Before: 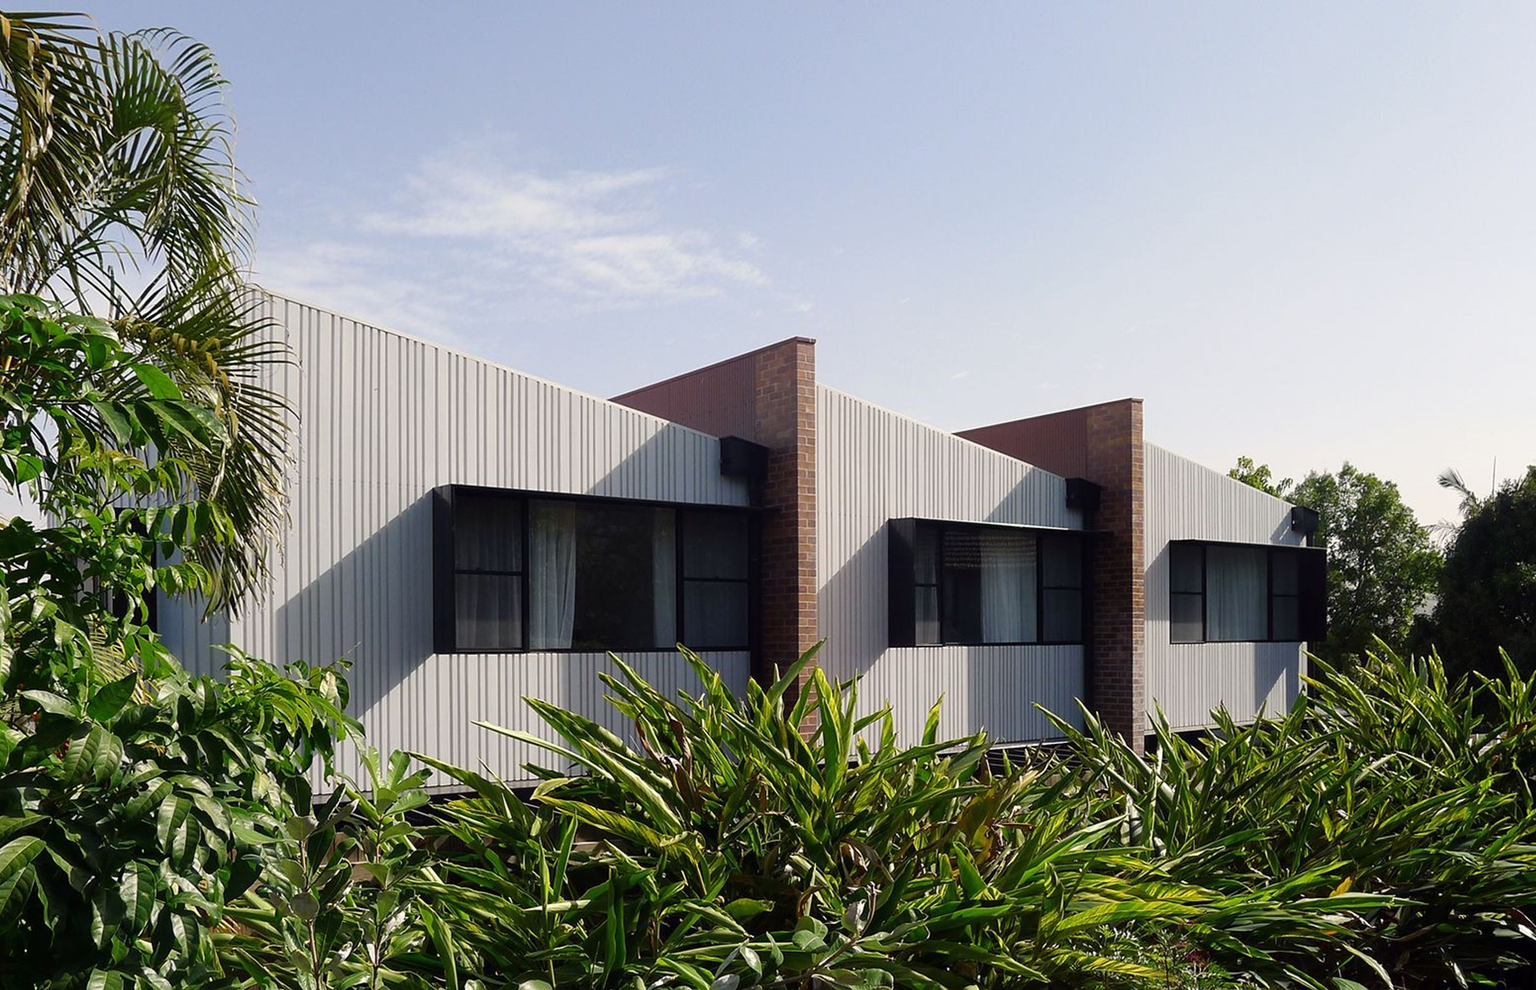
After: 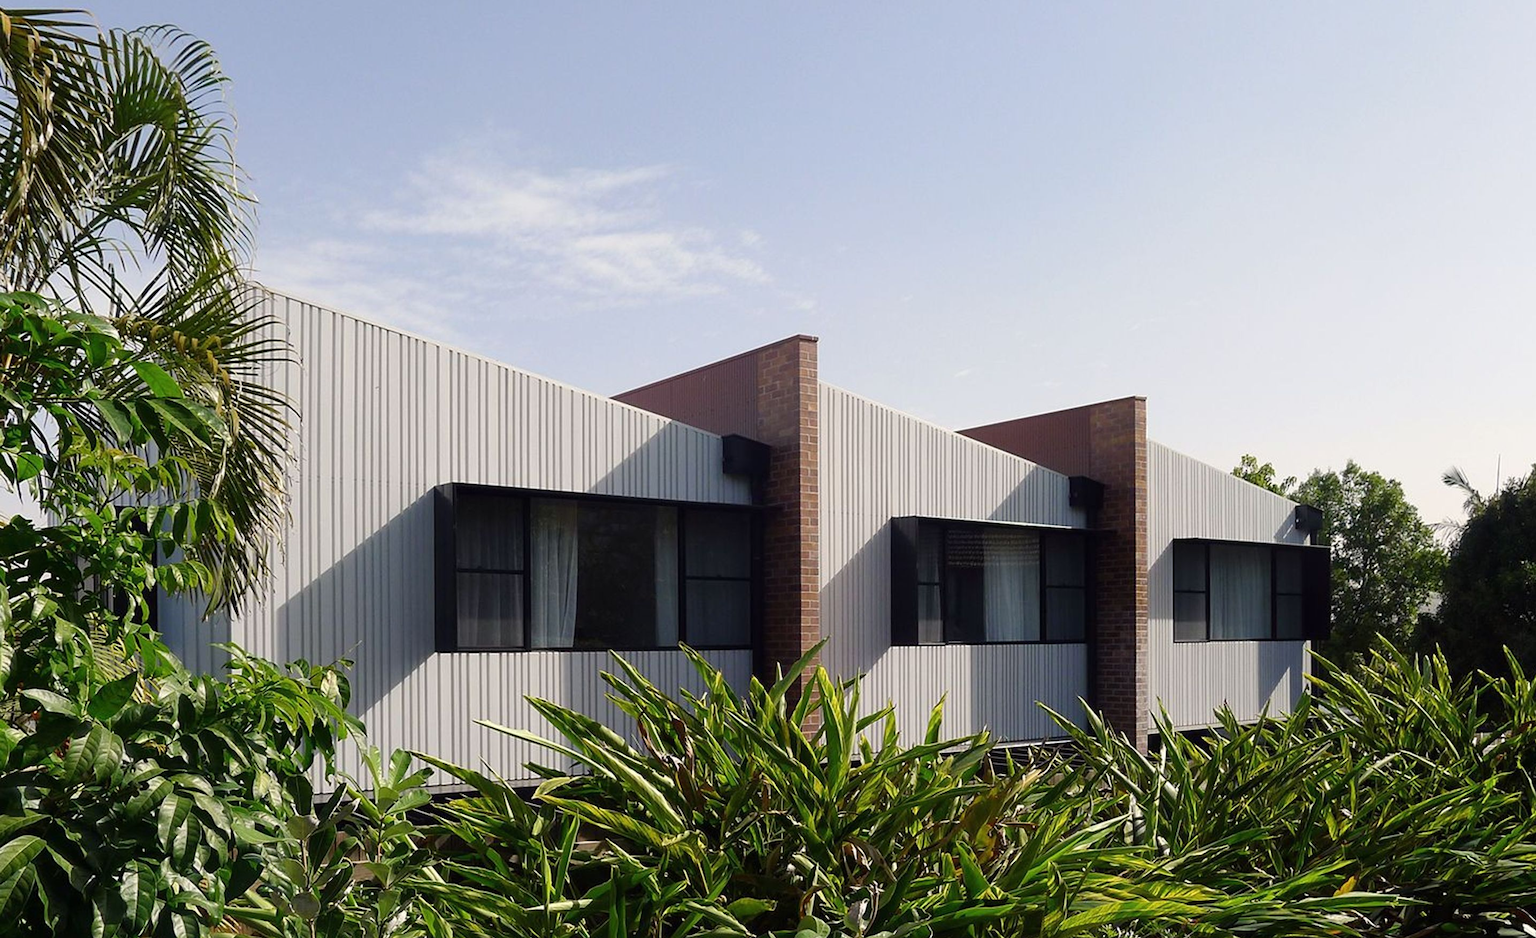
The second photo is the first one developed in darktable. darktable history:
color correction: highlights b* 0.002, saturation 0.984
crop: top 0.365%, right 0.261%, bottom 5.075%
